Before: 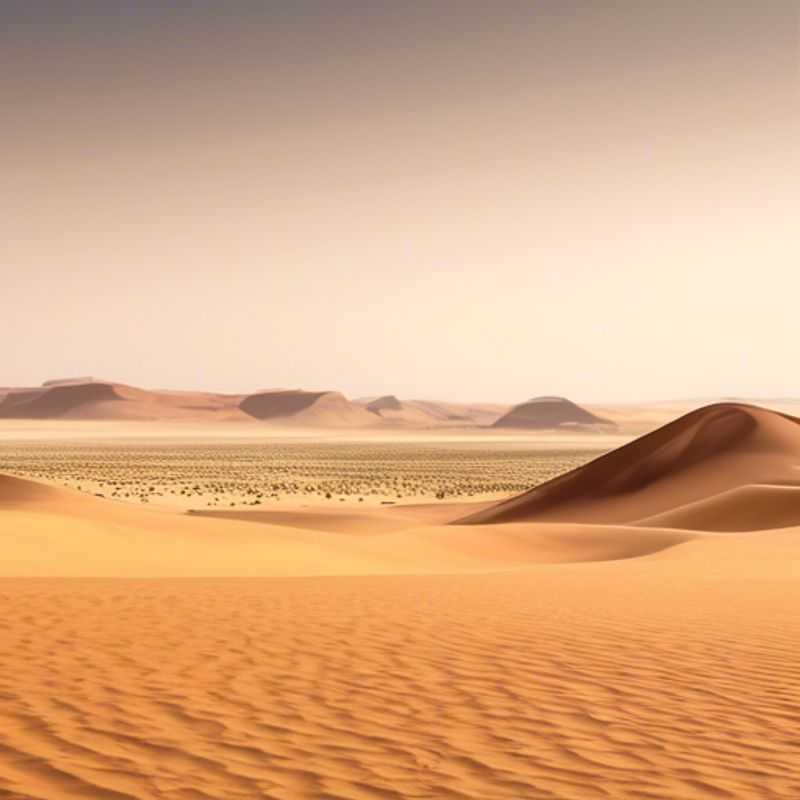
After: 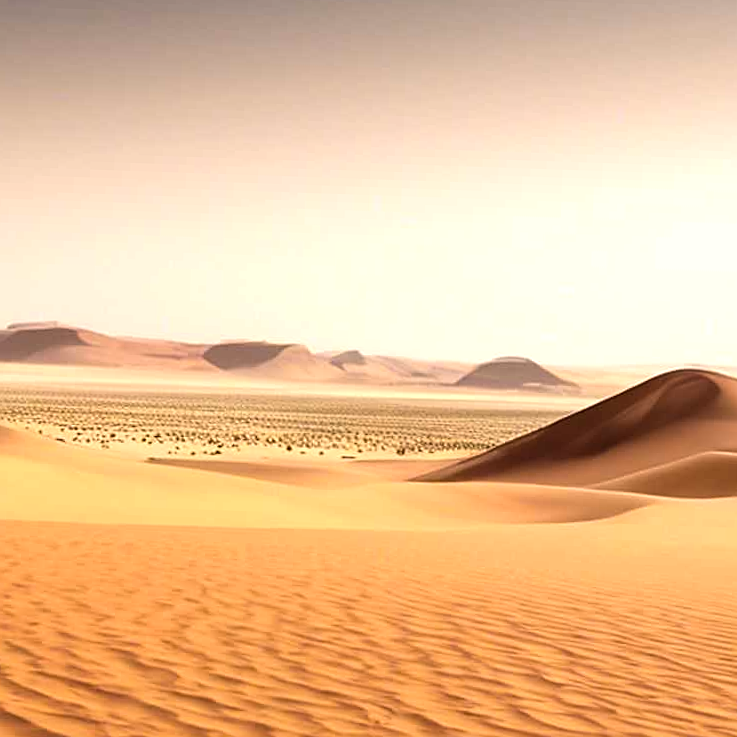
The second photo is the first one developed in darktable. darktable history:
crop and rotate: angle -1.96°, left 3.097%, top 4.154%, right 1.586%, bottom 0.529%
sharpen: on, module defaults
tone equalizer: -8 EV -0.417 EV, -7 EV -0.389 EV, -6 EV -0.333 EV, -5 EV -0.222 EV, -3 EV 0.222 EV, -2 EV 0.333 EV, -1 EV 0.389 EV, +0 EV 0.417 EV, edges refinement/feathering 500, mask exposure compensation -1.57 EV, preserve details no
